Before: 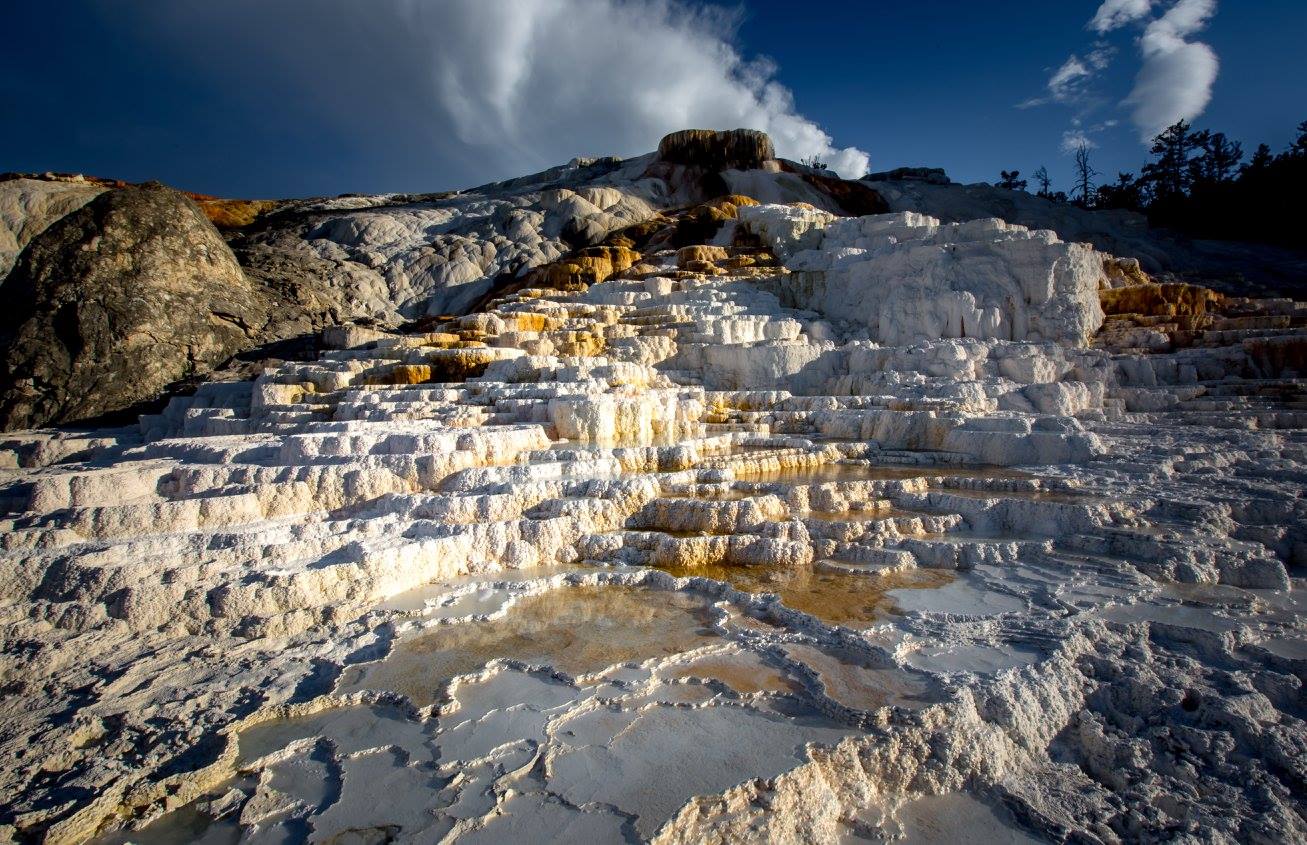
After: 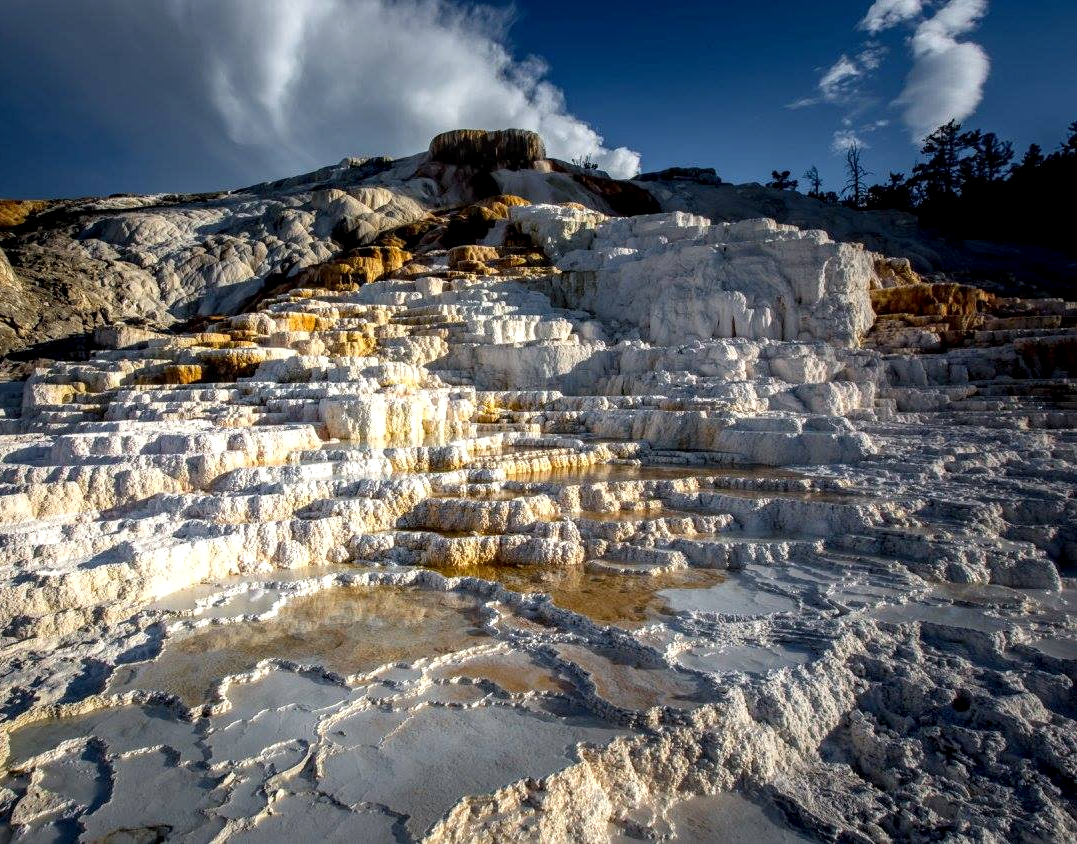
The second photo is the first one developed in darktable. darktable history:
crop: left 17.582%, bottom 0.031%
exposure: exposure 0.078 EV, compensate highlight preservation false
local contrast: detail 130%
